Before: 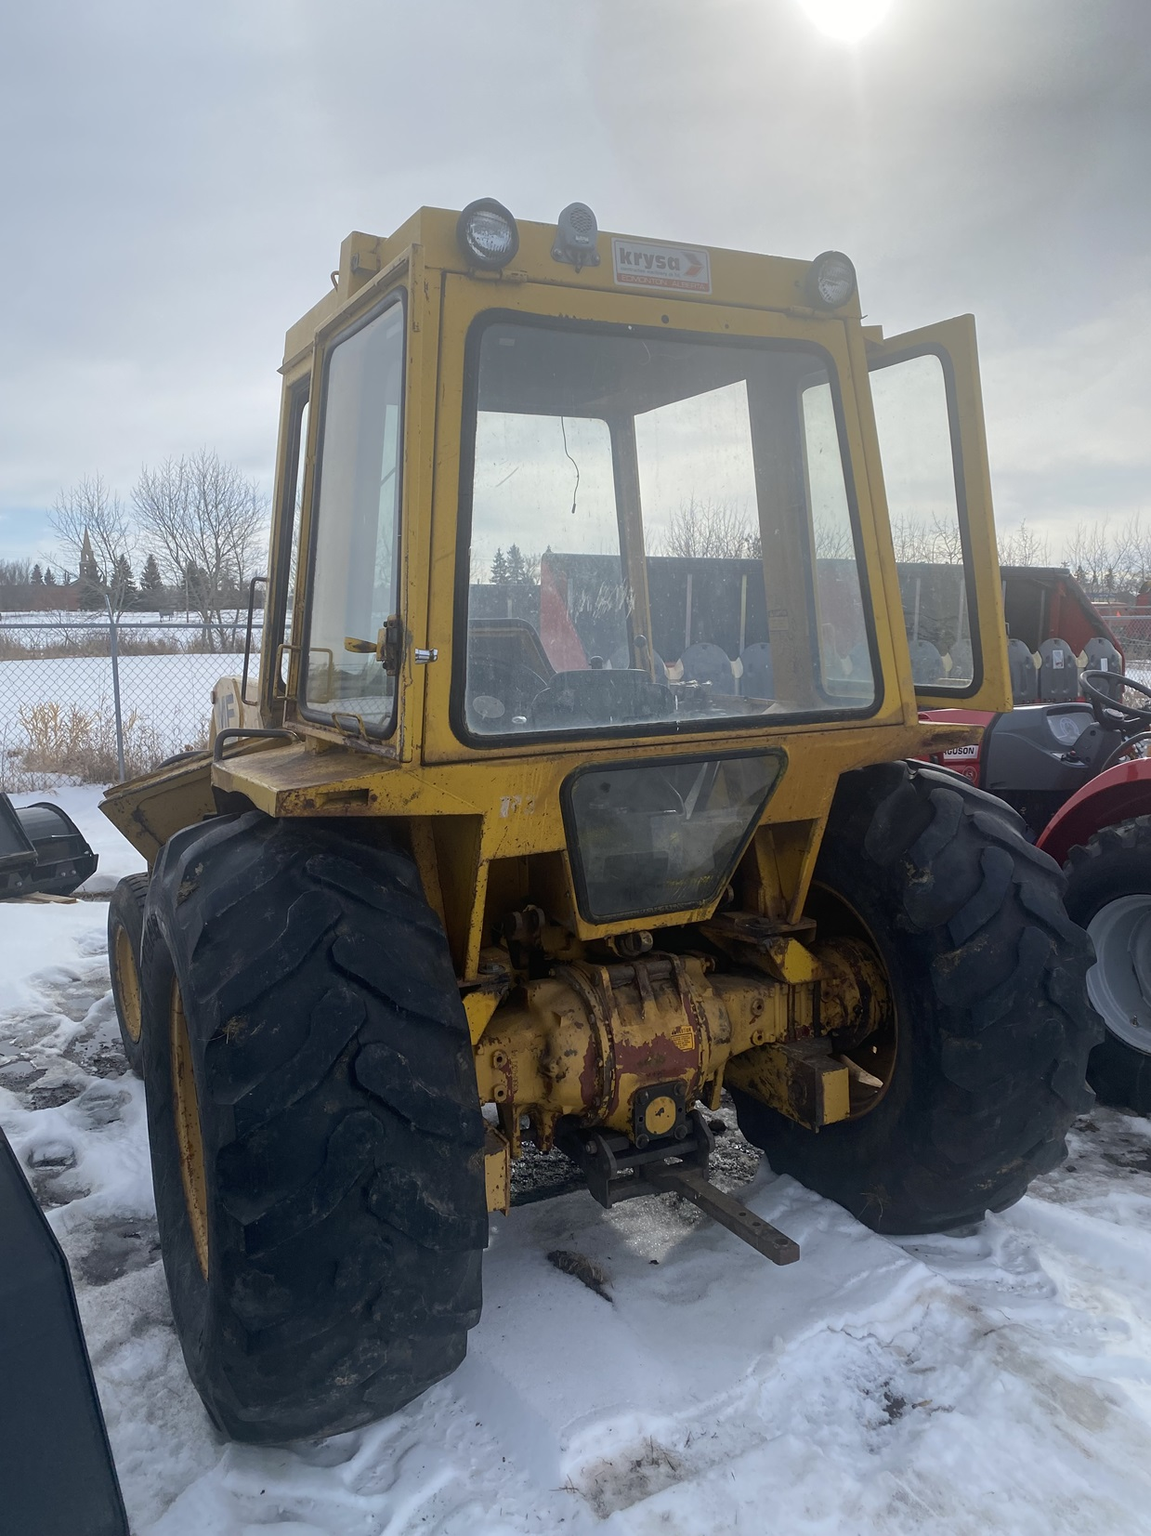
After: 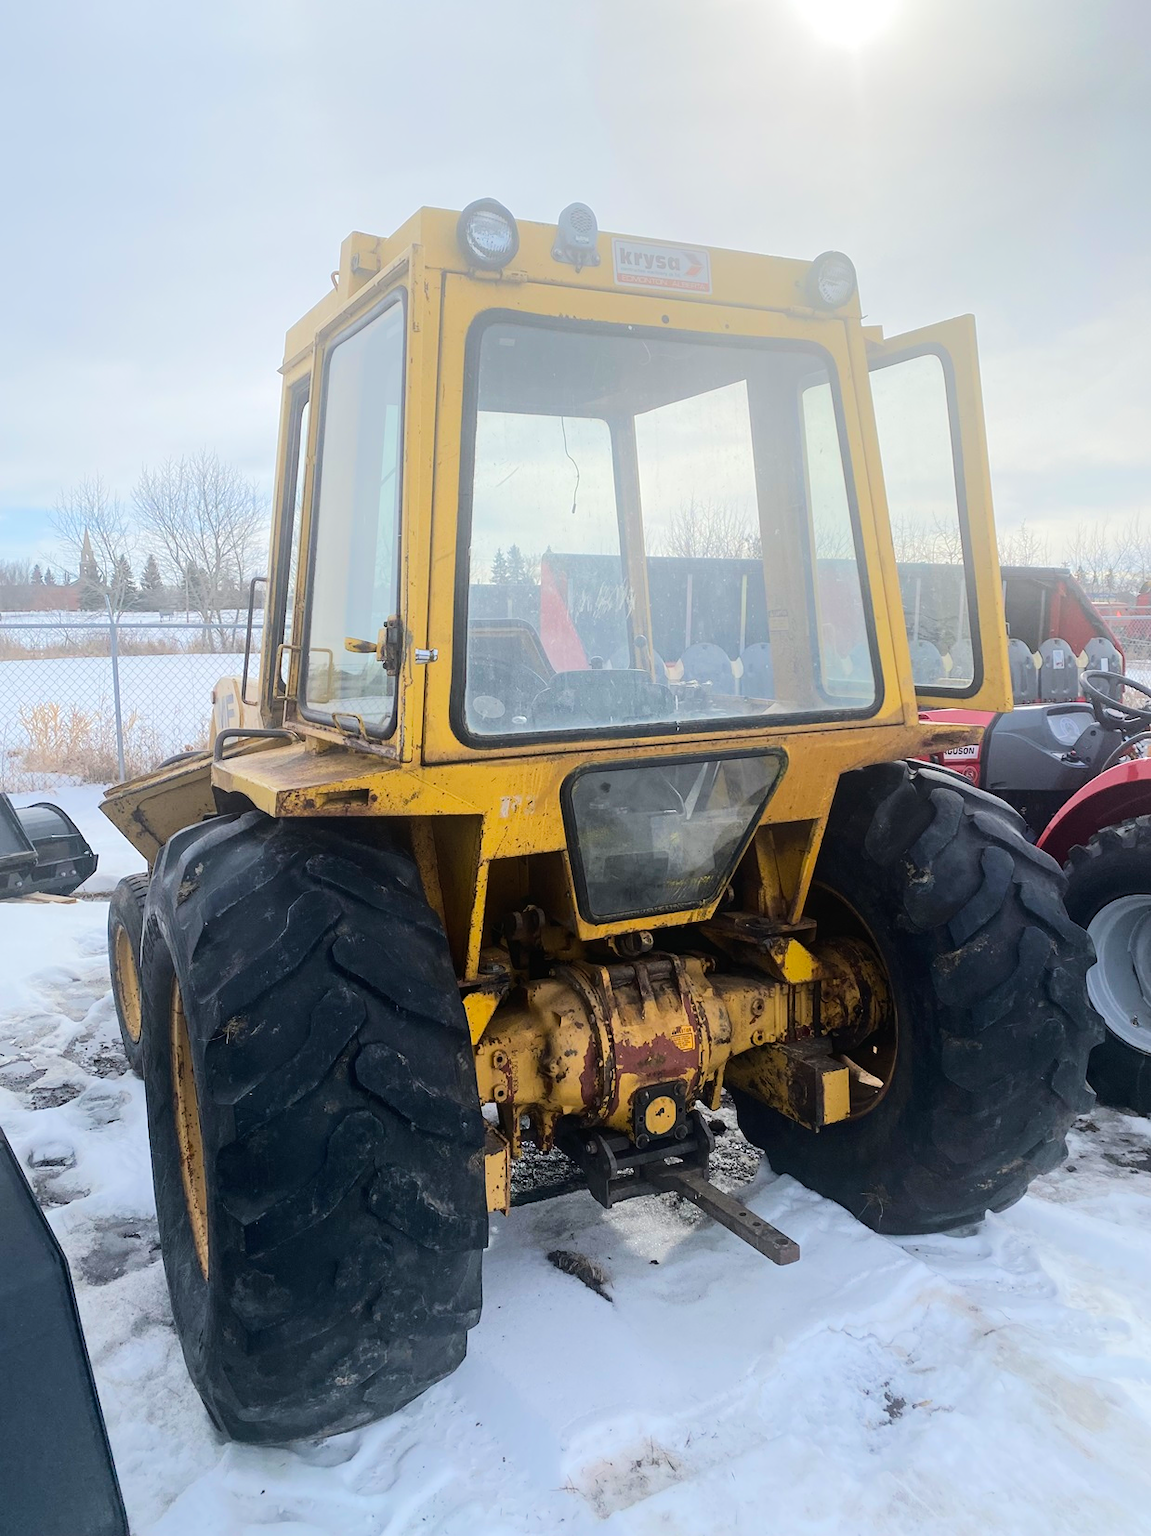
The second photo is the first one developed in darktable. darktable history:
tone equalizer: -7 EV 0.159 EV, -6 EV 0.595 EV, -5 EV 1.16 EV, -4 EV 1.34 EV, -3 EV 1.17 EV, -2 EV 0.6 EV, -1 EV 0.153 EV, edges refinement/feathering 500, mask exposure compensation -1.57 EV, preserve details no
